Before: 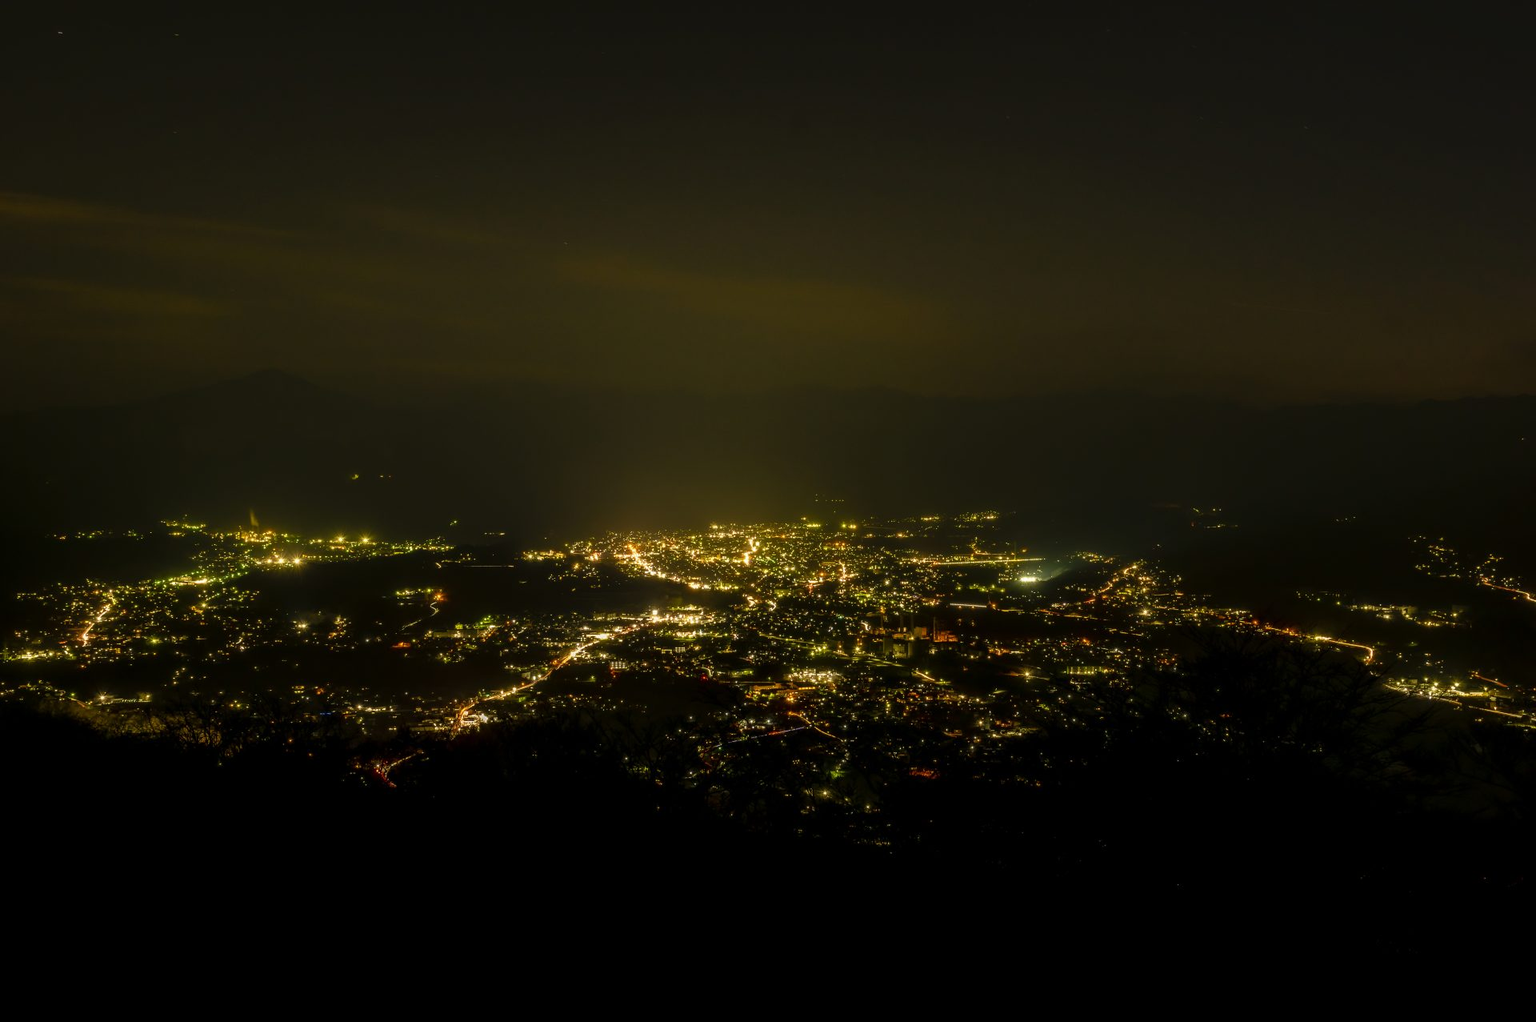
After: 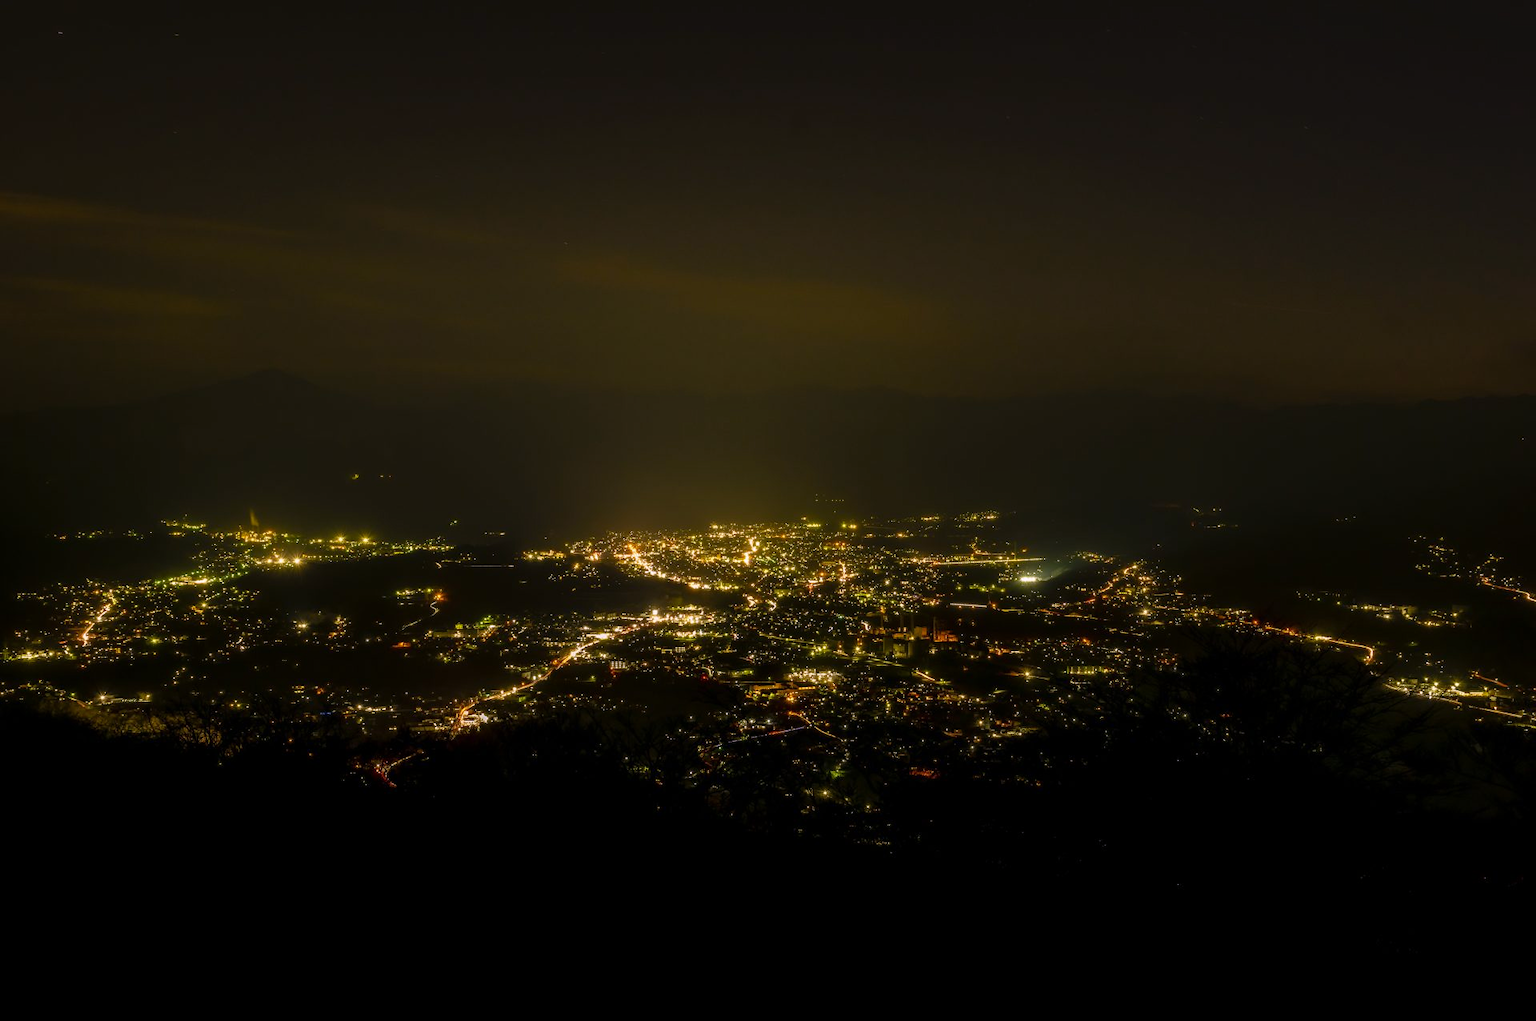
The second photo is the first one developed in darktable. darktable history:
color correction: highlights a* -4.28, highlights b* 6.53
graduated density: density 0.38 EV, hardness 21%, rotation -6.11°, saturation 32%
white balance: red 1.042, blue 1.17
